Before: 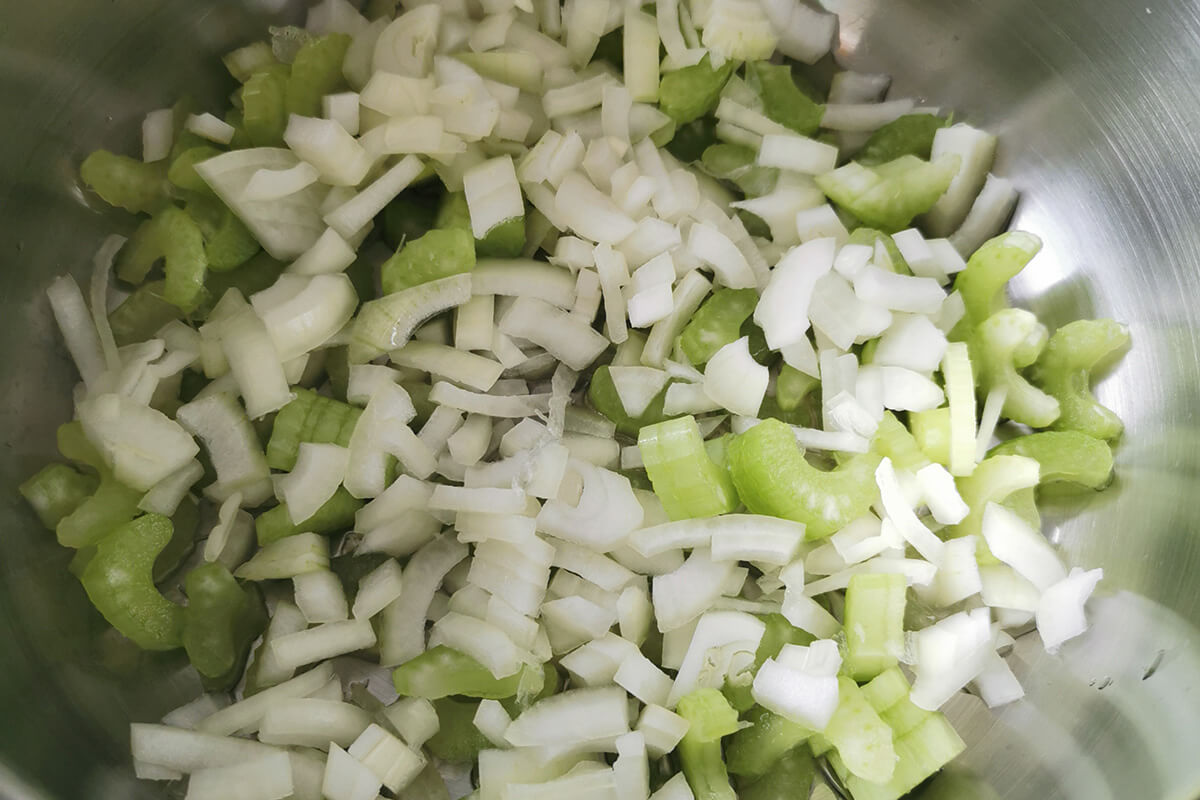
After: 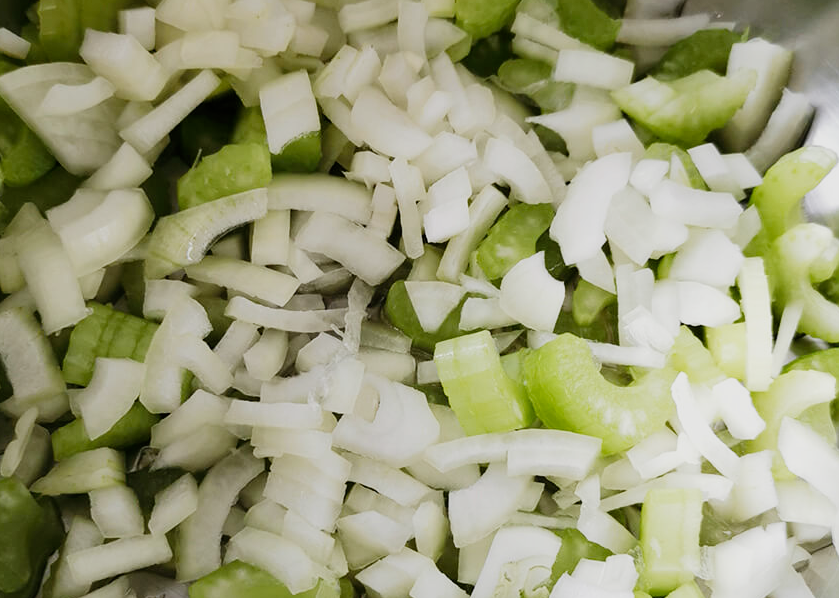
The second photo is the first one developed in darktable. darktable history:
white balance: red 1, blue 1
crop and rotate: left 17.046%, top 10.659%, right 12.989%, bottom 14.553%
filmic rgb: black relative exposure -16 EV, white relative exposure 5.31 EV, hardness 5.9, contrast 1.25, preserve chrominance no, color science v5 (2021)
